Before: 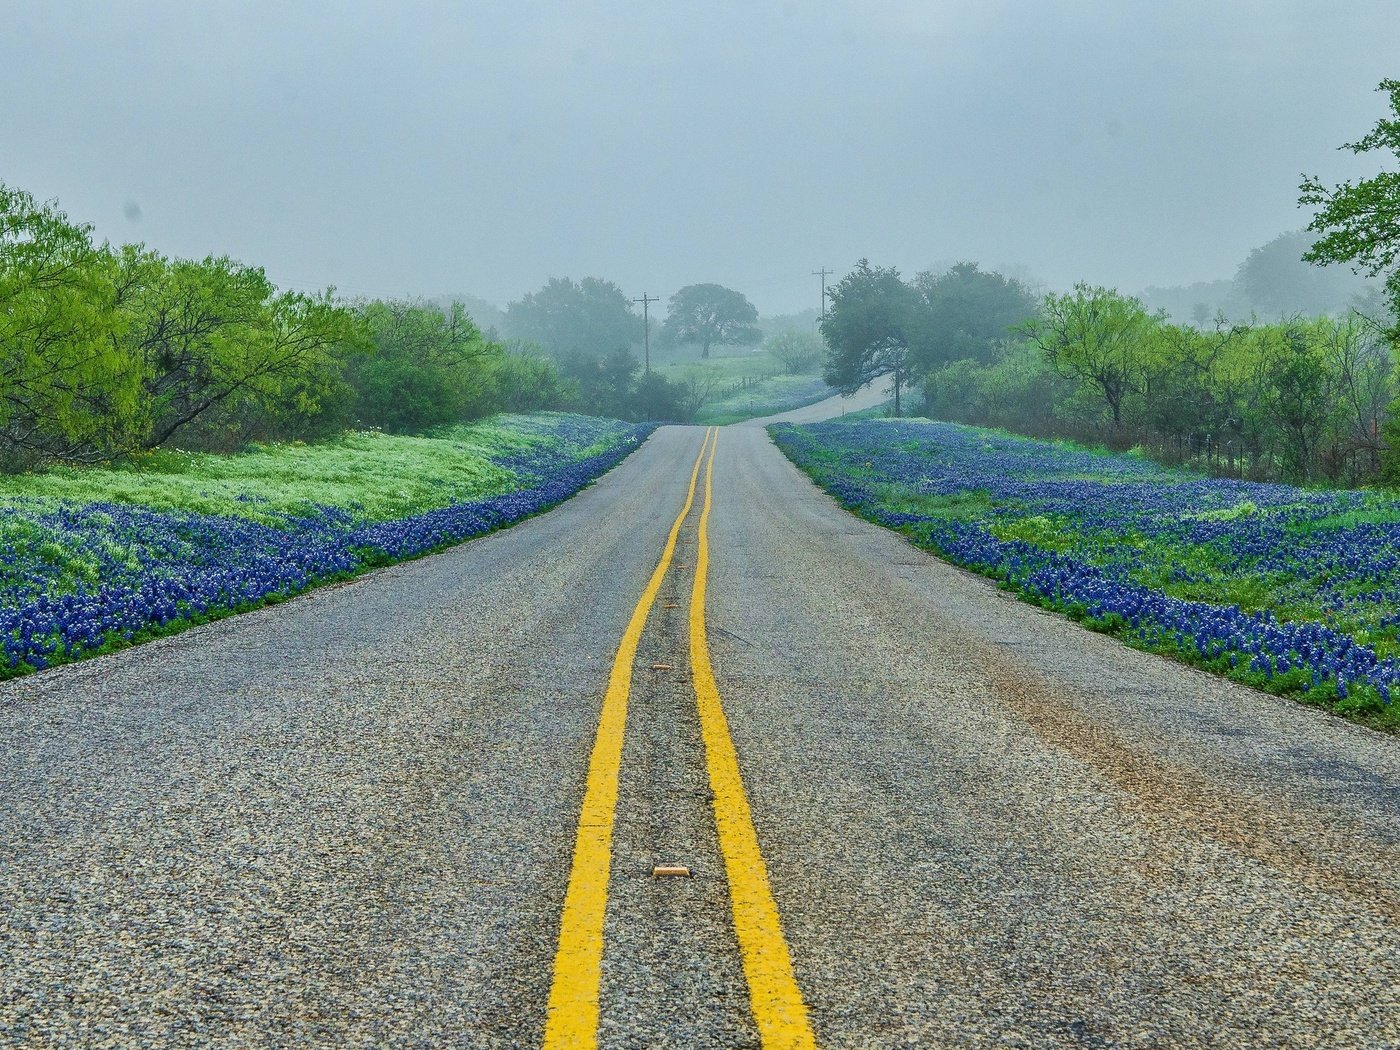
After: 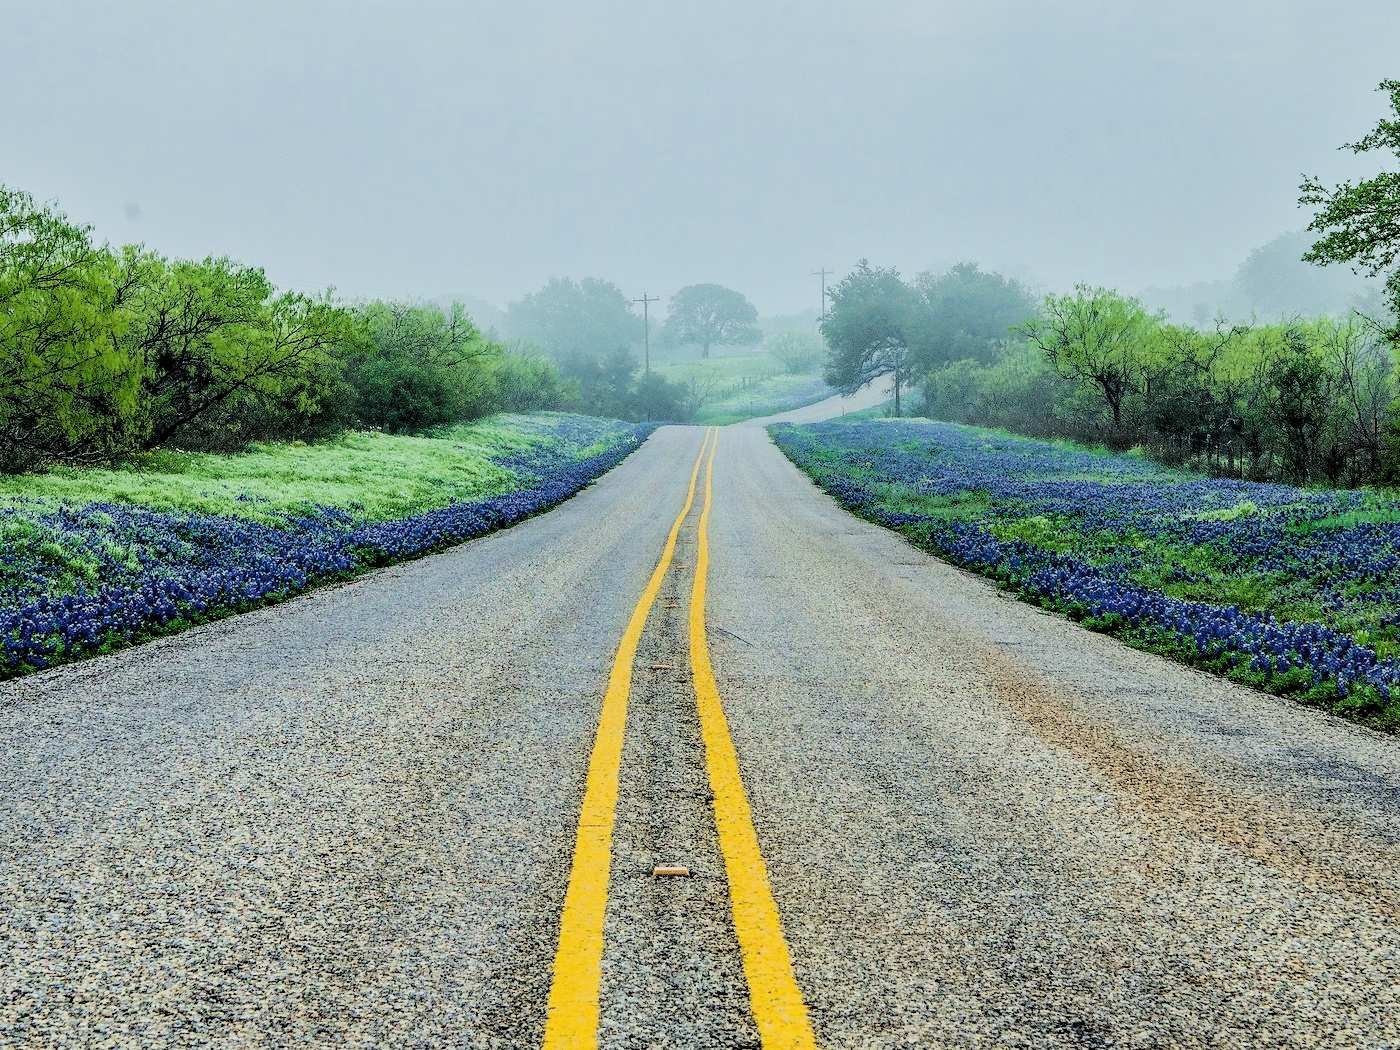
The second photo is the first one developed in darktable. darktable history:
tone equalizer: -8 EV 0.001 EV, -7 EV -0.003 EV, -6 EV 0.004 EV, -5 EV -0.061 EV, -4 EV -0.121 EV, -3 EV -0.153 EV, -2 EV 0.217 EV, -1 EV 0.724 EV, +0 EV 0.508 EV
filmic rgb: black relative exposure -2.97 EV, white relative exposure 4.56 EV, hardness 1.7, contrast 1.263
